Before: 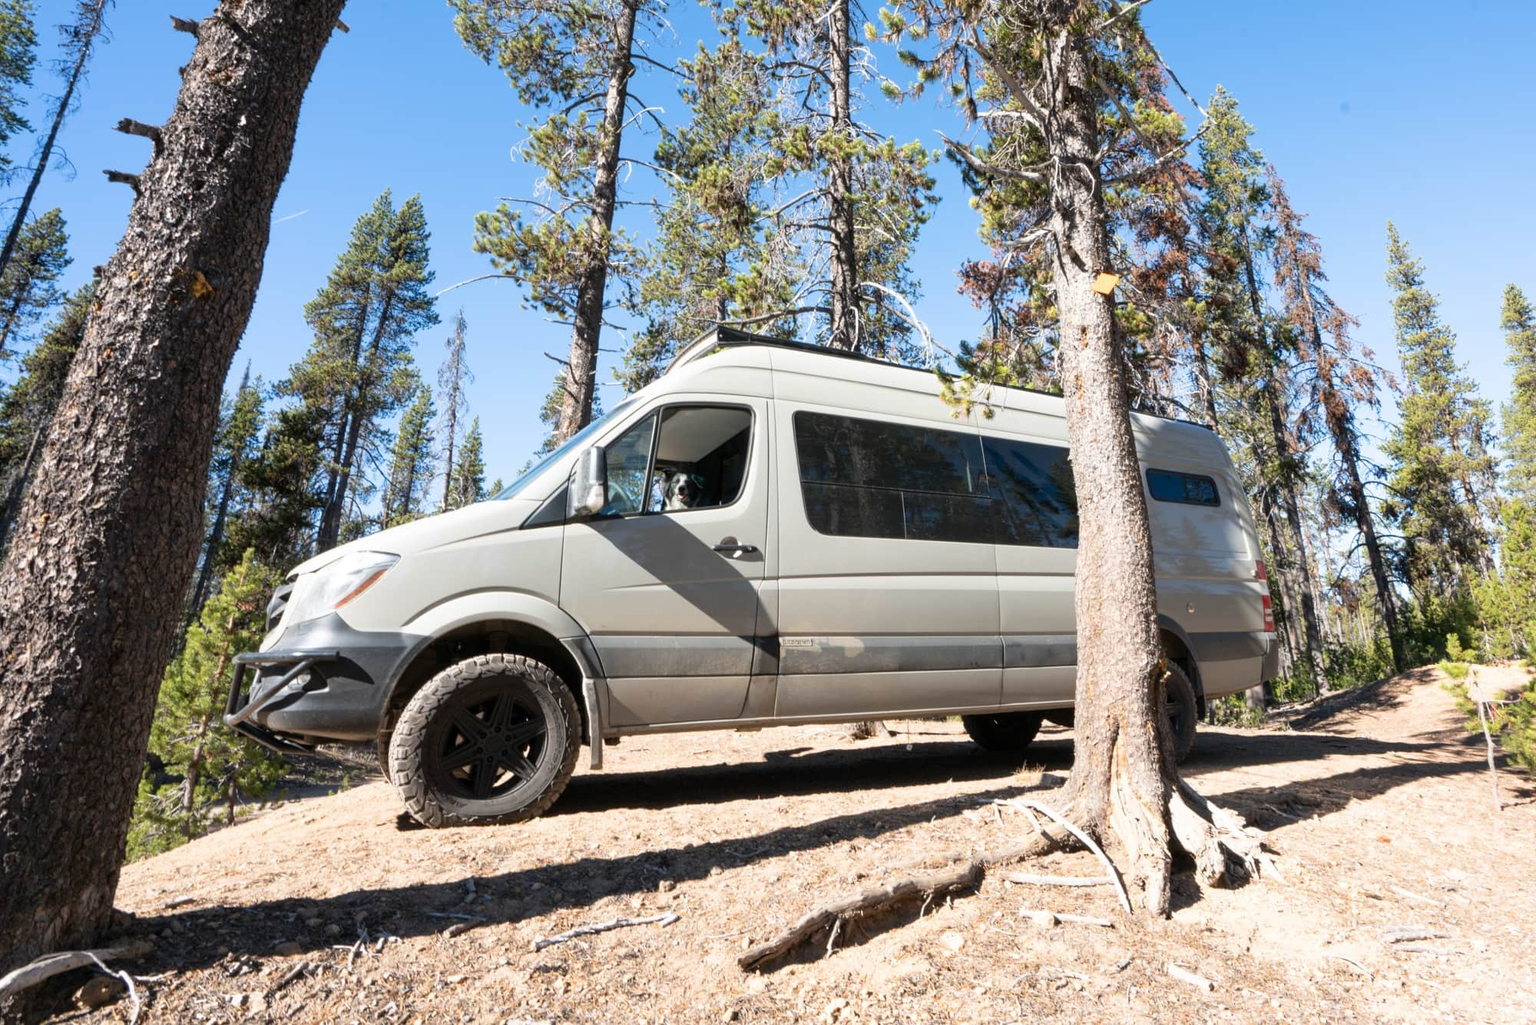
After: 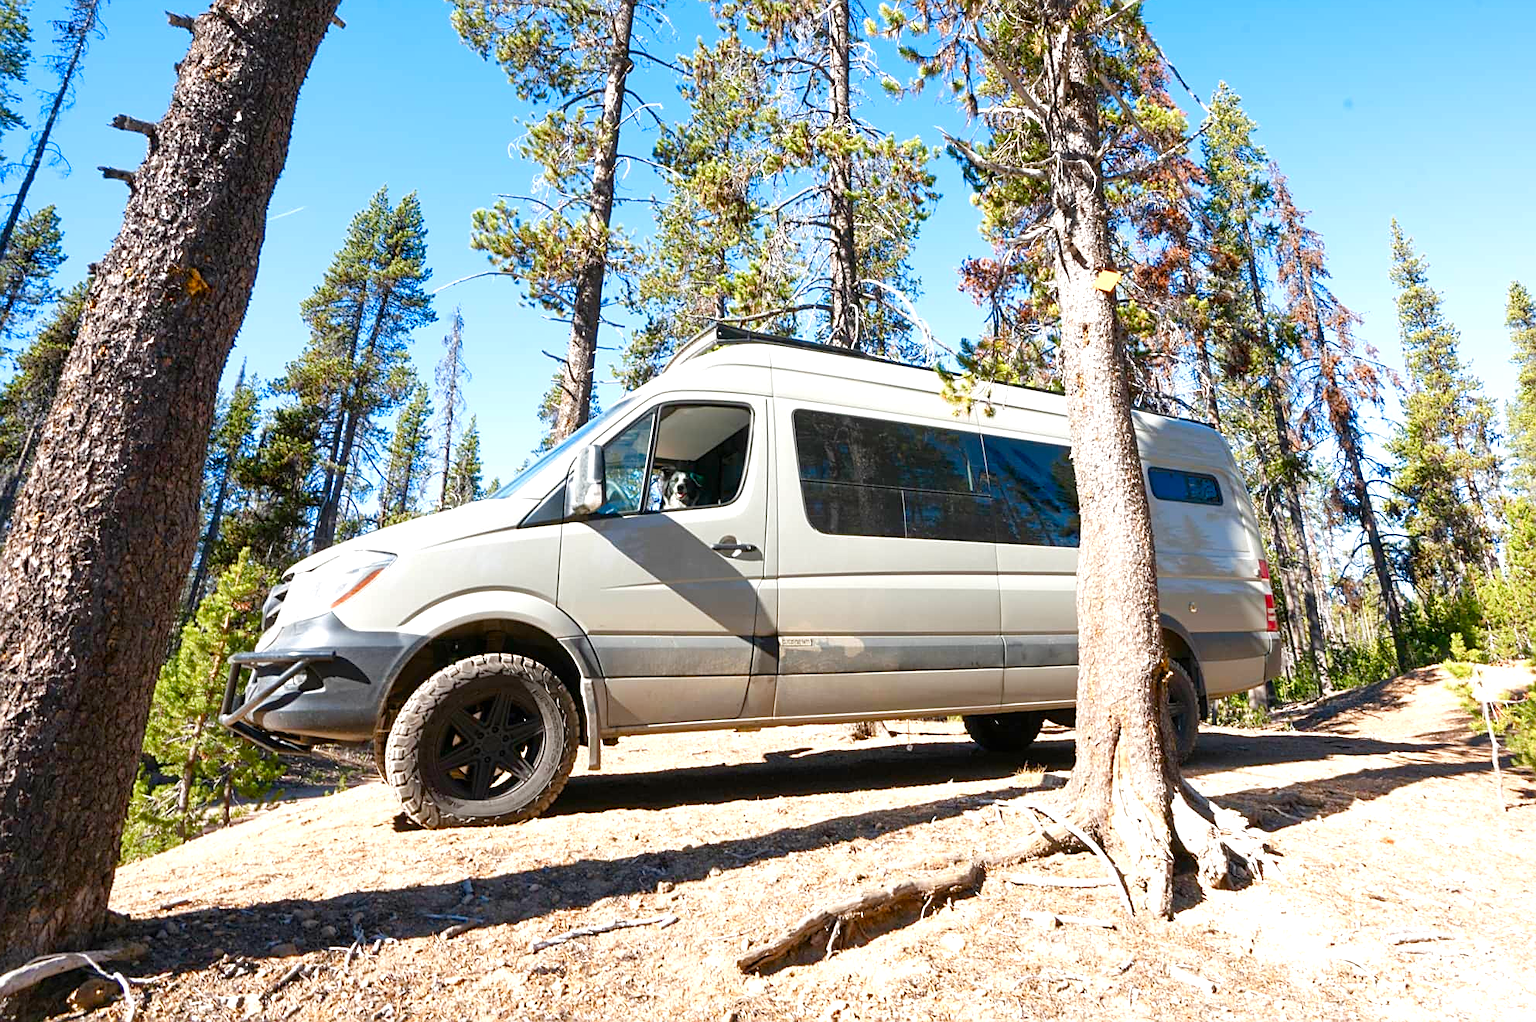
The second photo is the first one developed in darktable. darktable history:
sharpen: on, module defaults
crop: left 0.434%, top 0.485%, right 0.244%, bottom 0.386%
color correction: saturation 1.32
color balance rgb: perceptual saturation grading › global saturation 20%, perceptual saturation grading › highlights -50%, perceptual saturation grading › shadows 30%, perceptual brilliance grading › global brilliance 10%, perceptual brilliance grading › shadows 15%
